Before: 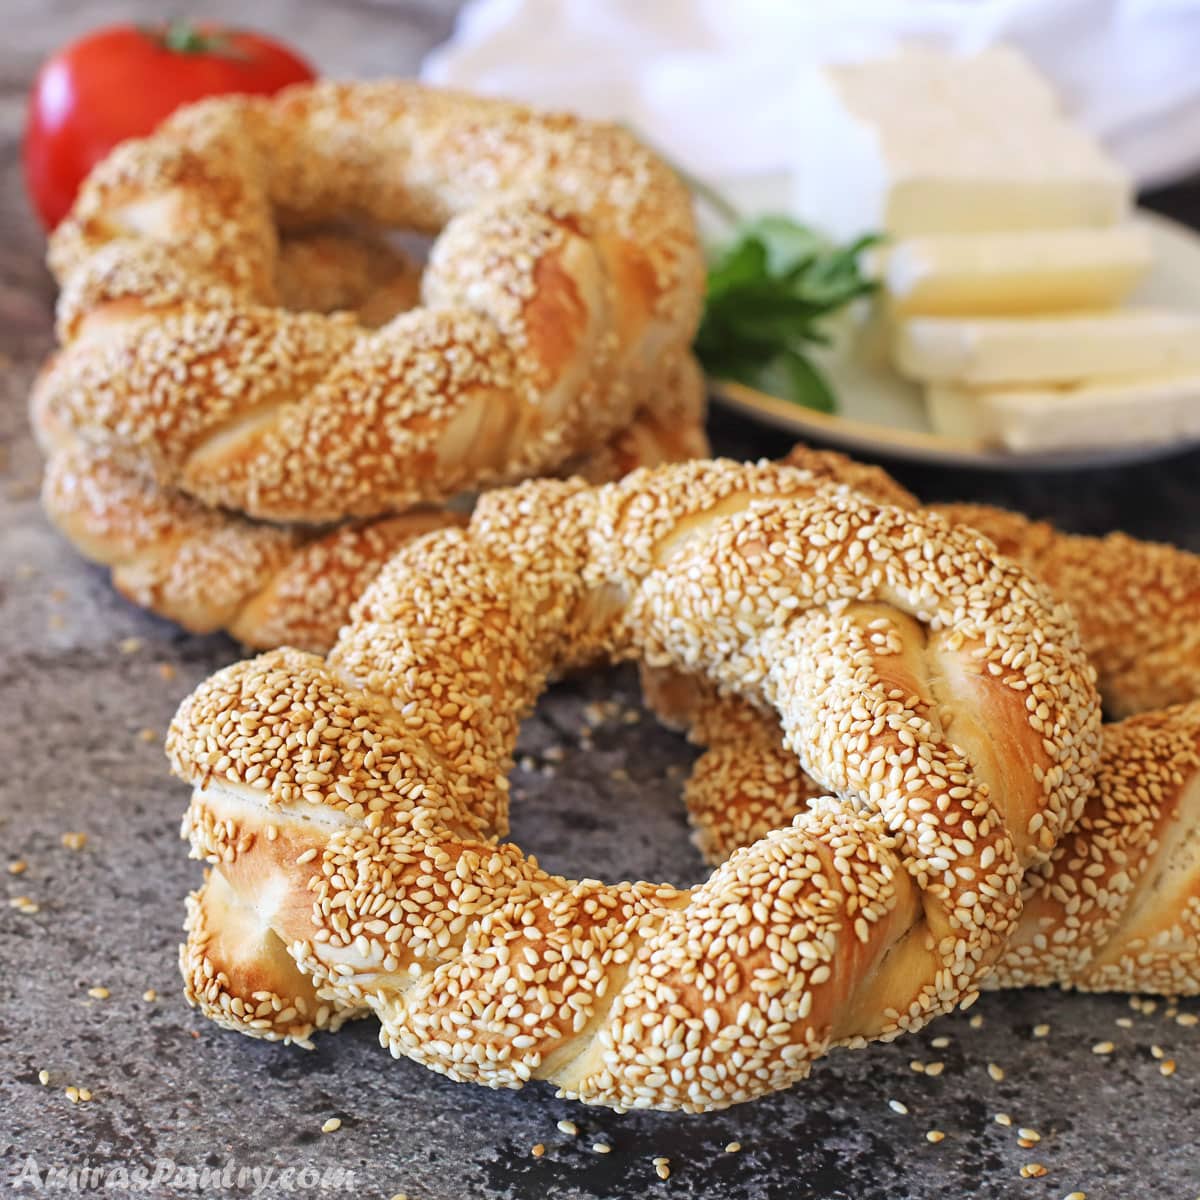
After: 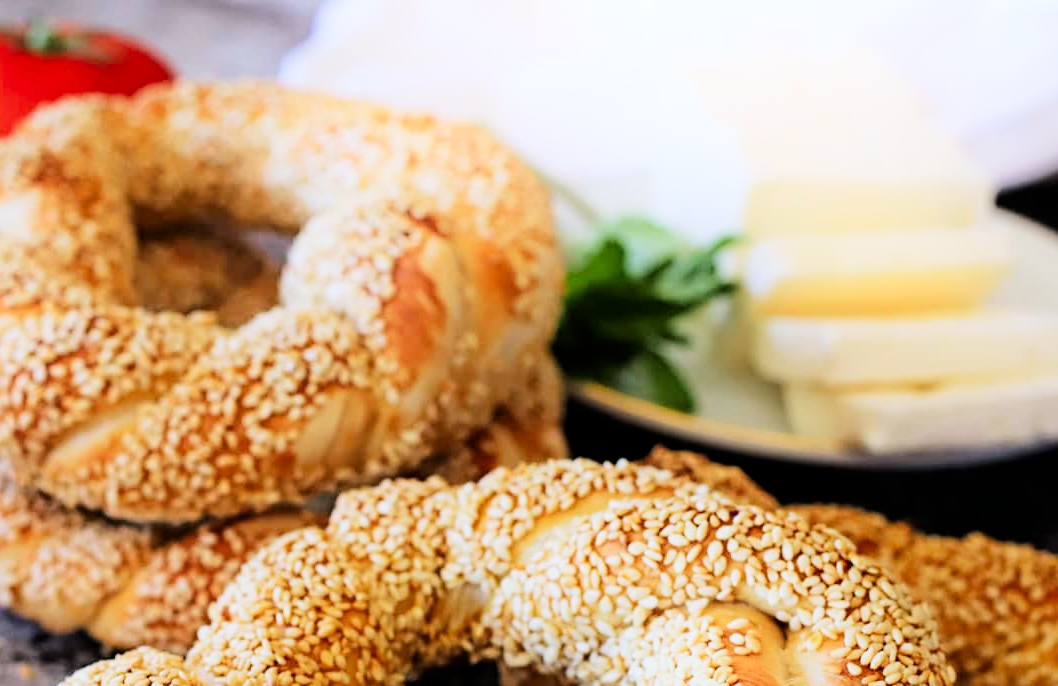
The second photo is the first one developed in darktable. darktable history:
filmic rgb: black relative exposure -5 EV, white relative exposure 3.5 EV, hardness 3.19, contrast 1.4, highlights saturation mix -50%
sharpen: amount 0.2
white balance: red 0.98, blue 1.034
crop and rotate: left 11.812%, bottom 42.776%
shadows and highlights: highlights 70.7, soften with gaussian
contrast brightness saturation: contrast 0.09, saturation 0.28
